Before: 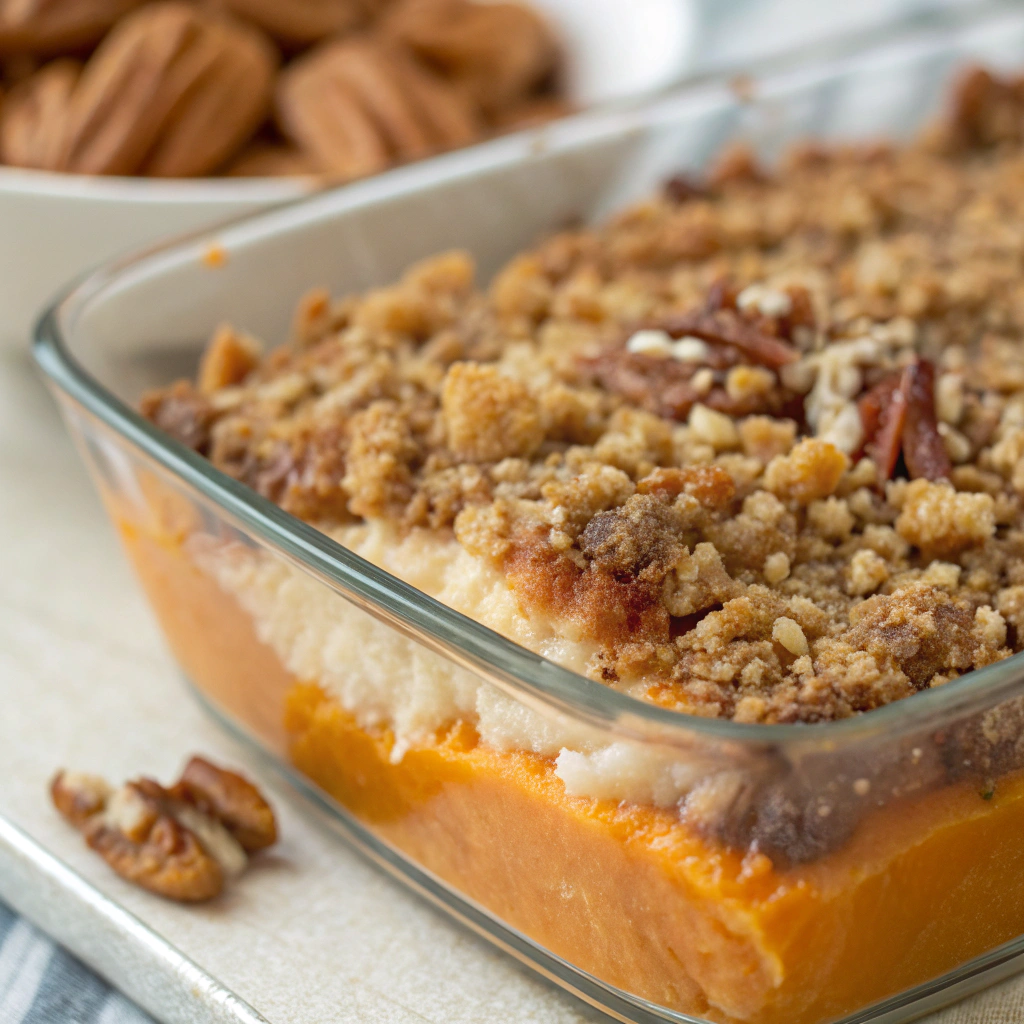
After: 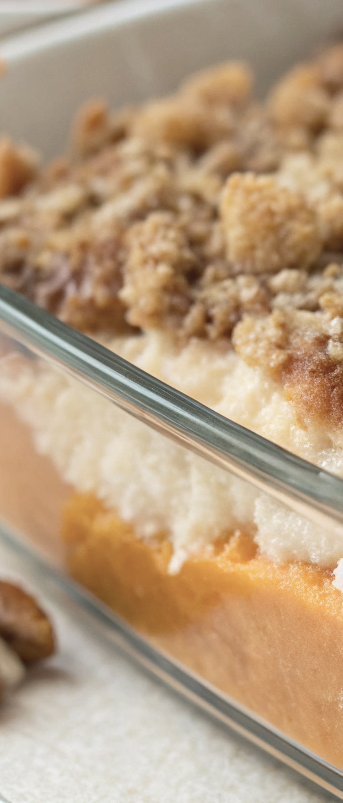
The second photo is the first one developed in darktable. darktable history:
crop and rotate: left 21.77%, top 18.528%, right 44.676%, bottom 2.997%
contrast brightness saturation: contrast 0.1, saturation -0.3
